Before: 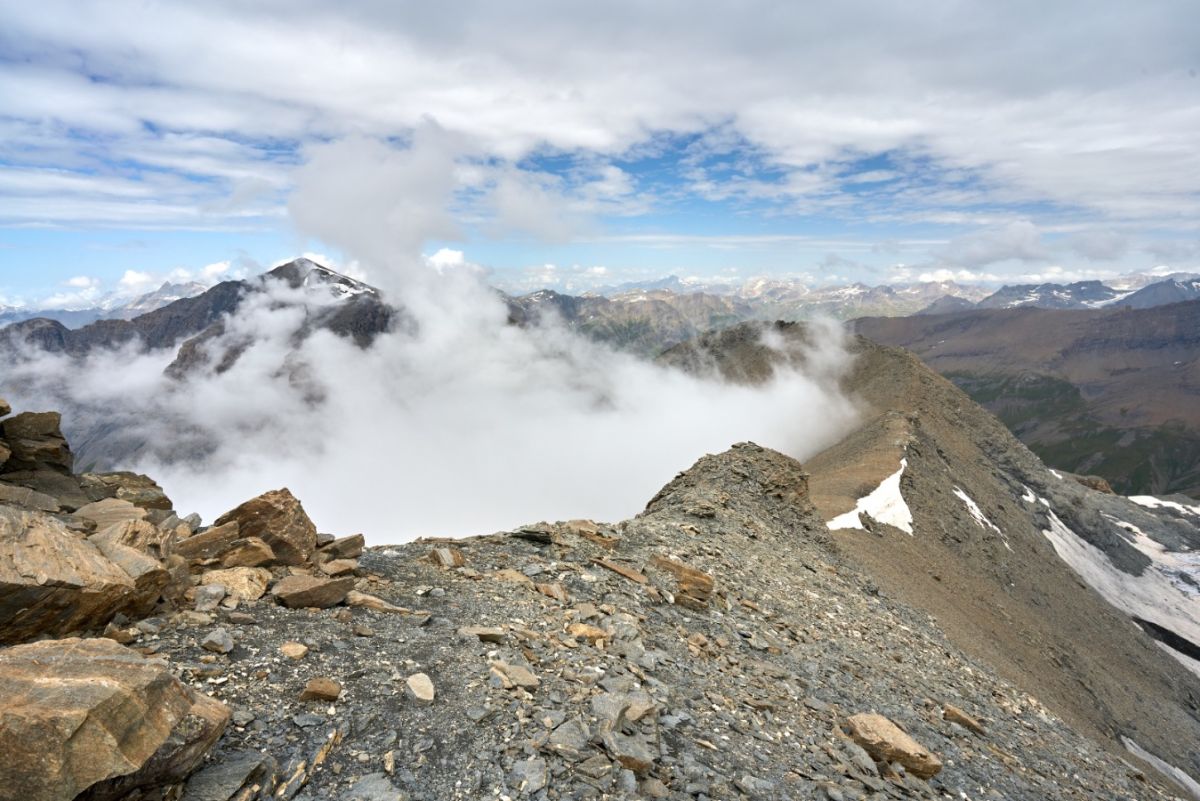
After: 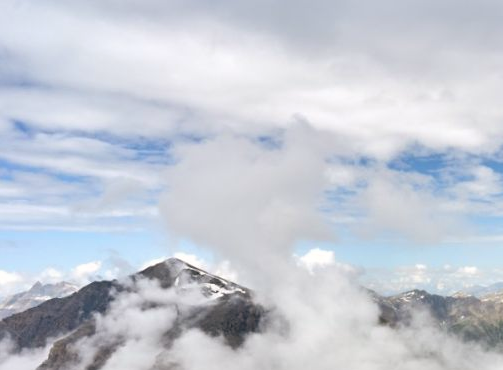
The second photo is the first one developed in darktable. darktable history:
crop and rotate: left 10.817%, top 0.062%, right 47.194%, bottom 53.626%
color balance: lift [1, 0.998, 1.001, 1.002], gamma [1, 1.02, 1, 0.98], gain [1, 1.02, 1.003, 0.98]
